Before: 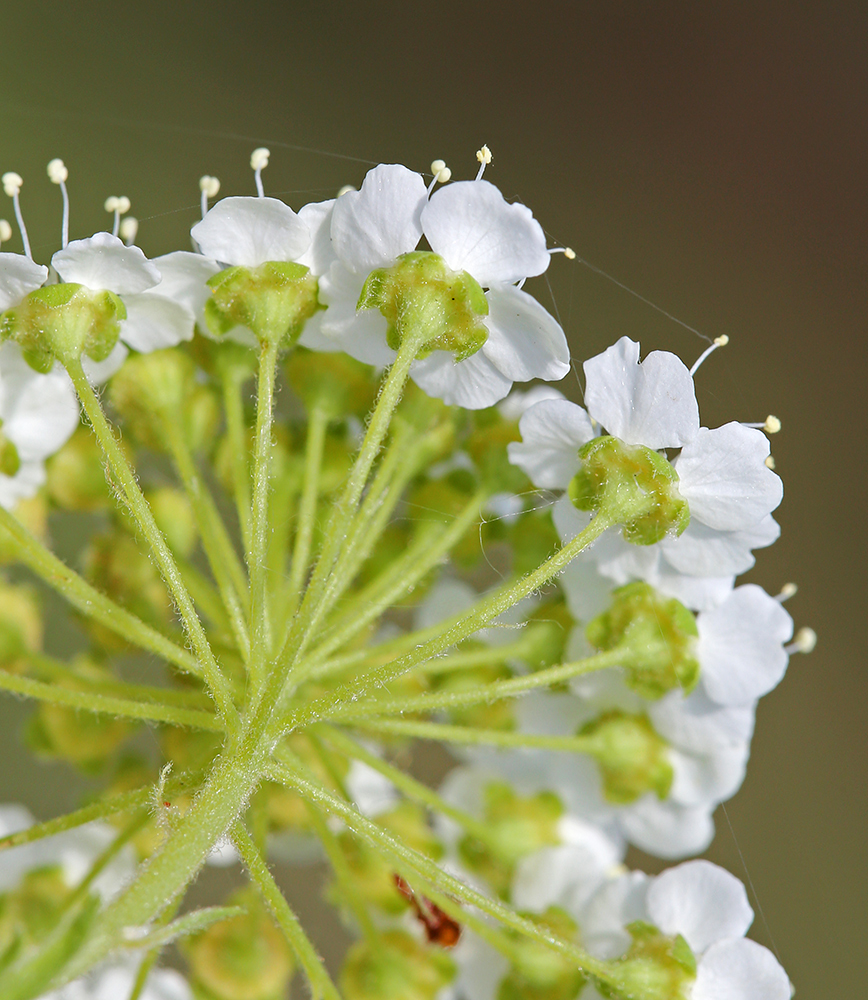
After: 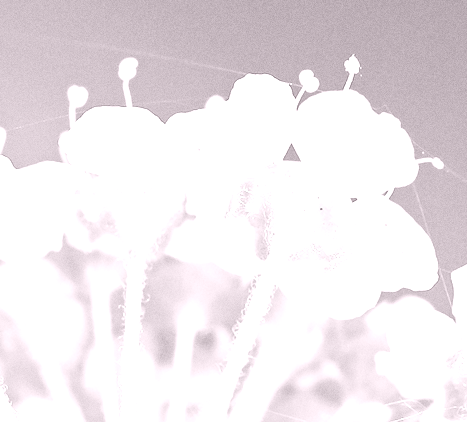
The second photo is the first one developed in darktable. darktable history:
local contrast: mode bilateral grid, contrast 10, coarseness 25, detail 115%, midtone range 0.2
crop: left 15.306%, top 9.065%, right 30.789%, bottom 48.638%
grain: coarseness 0.09 ISO
colorize: hue 25.2°, saturation 83%, source mix 82%, lightness 79%, version 1
